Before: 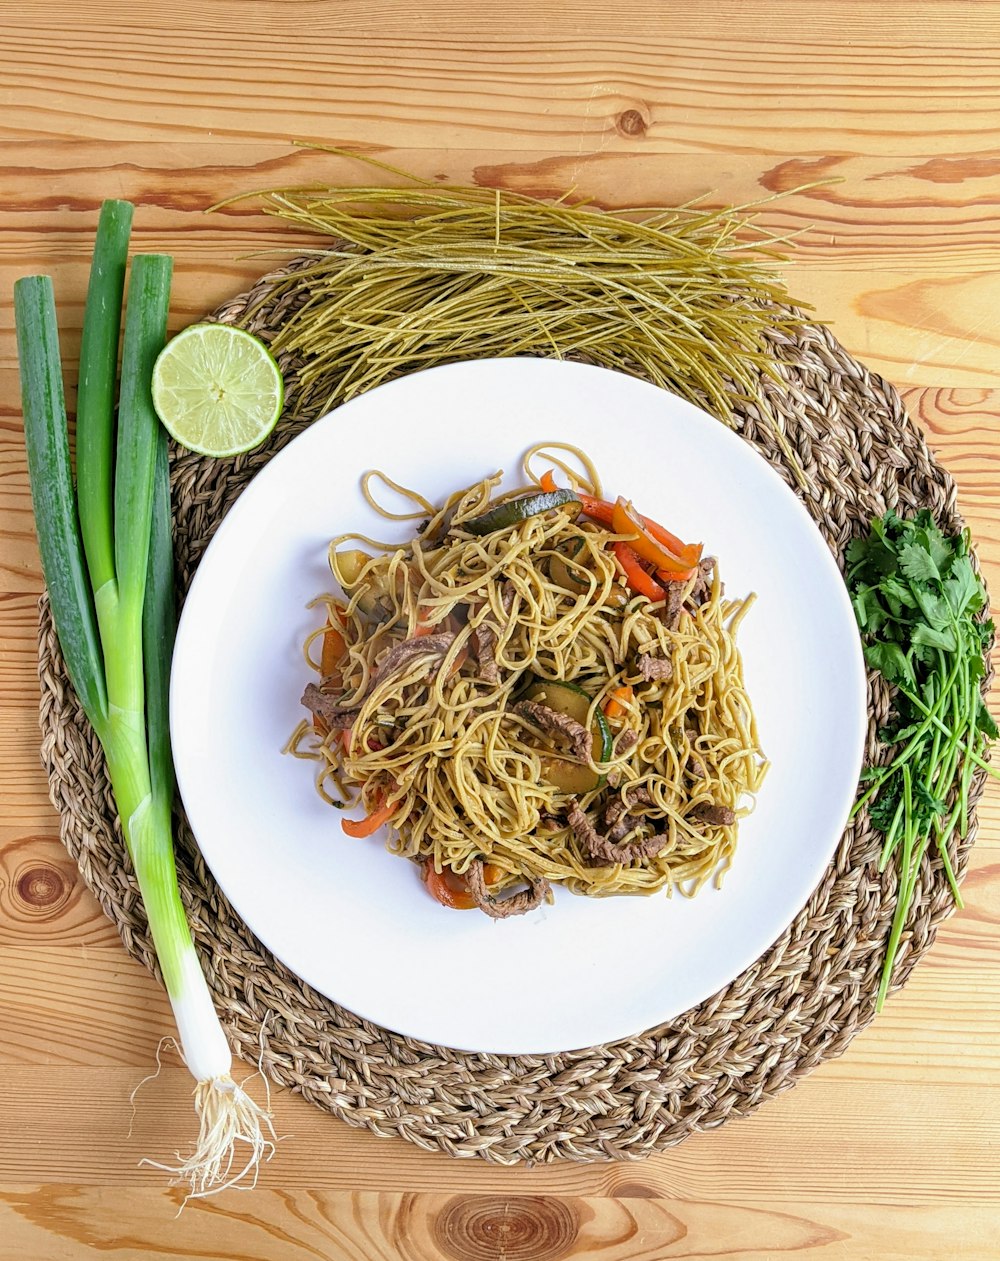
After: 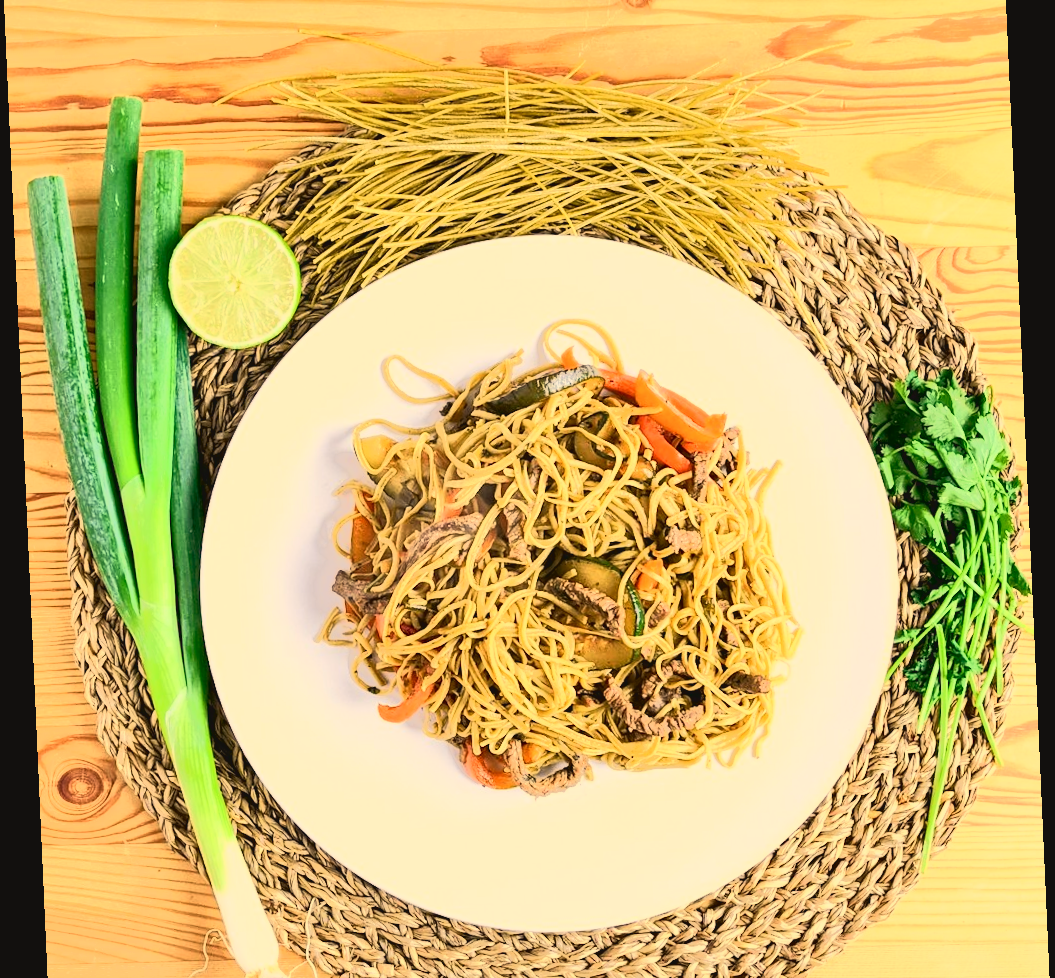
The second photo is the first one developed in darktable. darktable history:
rotate and perspective: rotation -2.56°, automatic cropping off
tone equalizer: -7 EV -0.63 EV, -6 EV 1 EV, -5 EV -0.45 EV, -4 EV 0.43 EV, -3 EV 0.41 EV, -2 EV 0.15 EV, -1 EV -0.15 EV, +0 EV -0.39 EV, smoothing diameter 25%, edges refinement/feathering 10, preserve details guided filter
white balance: red 1.123, blue 0.83
exposure: exposure 0.4 EV, compensate highlight preservation false
crop: top 11.038%, bottom 13.962%
tone curve: curves: ch0 [(0, 0.049) (0.113, 0.084) (0.285, 0.301) (0.673, 0.796) (0.845, 0.932) (0.994, 0.971)]; ch1 [(0, 0) (0.456, 0.424) (0.498, 0.5) (0.57, 0.557) (0.631, 0.635) (1, 1)]; ch2 [(0, 0) (0.395, 0.398) (0.44, 0.456) (0.502, 0.507) (0.55, 0.559) (0.67, 0.702) (1, 1)], color space Lab, independent channels, preserve colors none
